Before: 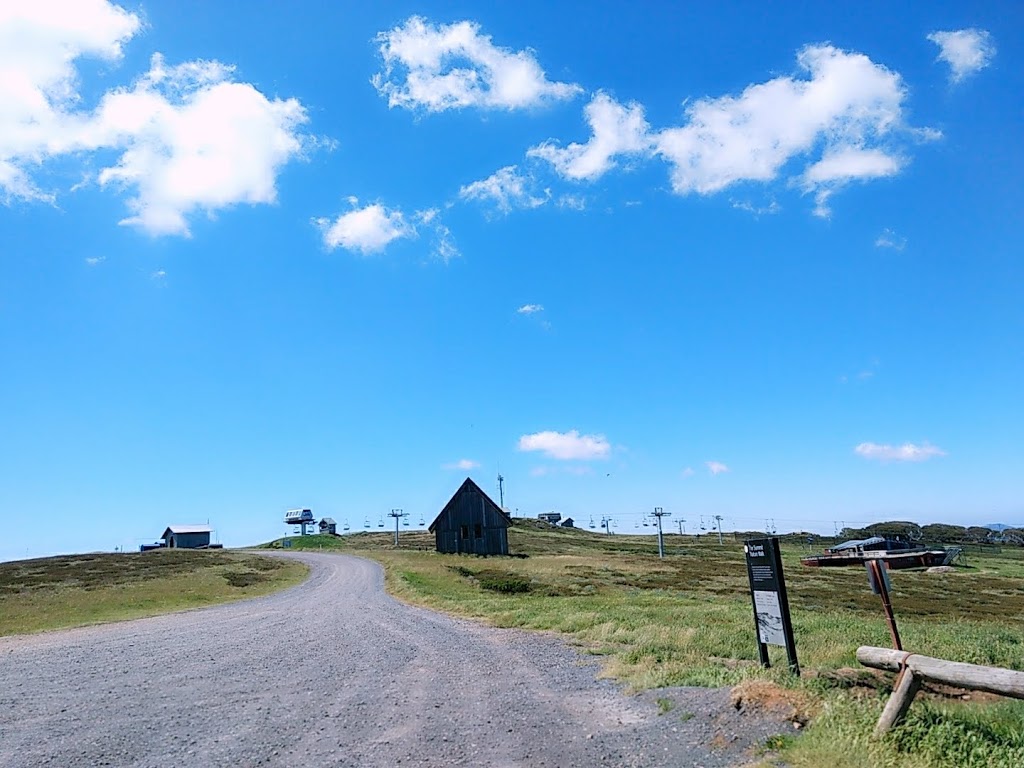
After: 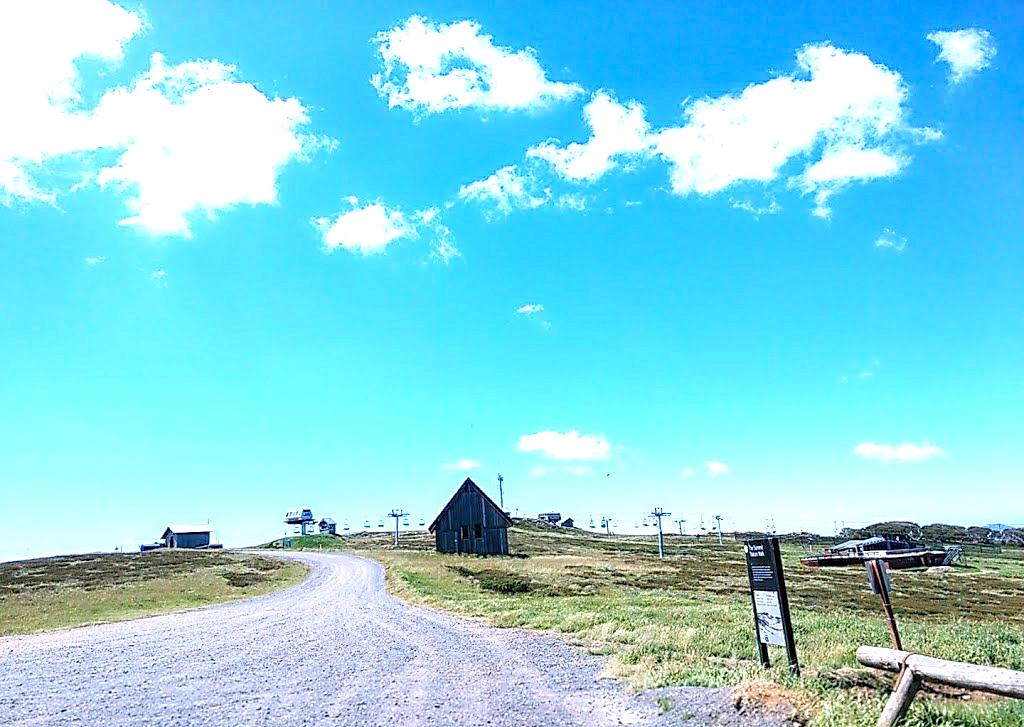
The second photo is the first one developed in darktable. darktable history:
crop and rotate: top 0.004%, bottom 5.252%
exposure: exposure 1.001 EV, compensate highlight preservation false
color calibration: gray › normalize channels true, illuminant as shot in camera, x 0.358, y 0.373, temperature 4628.91 K, gamut compression 0.03
contrast equalizer: y [[0.5, 0.5, 0.5, 0.539, 0.64, 0.611], [0.5 ×6], [0.5 ×6], [0 ×6], [0 ×6]]
